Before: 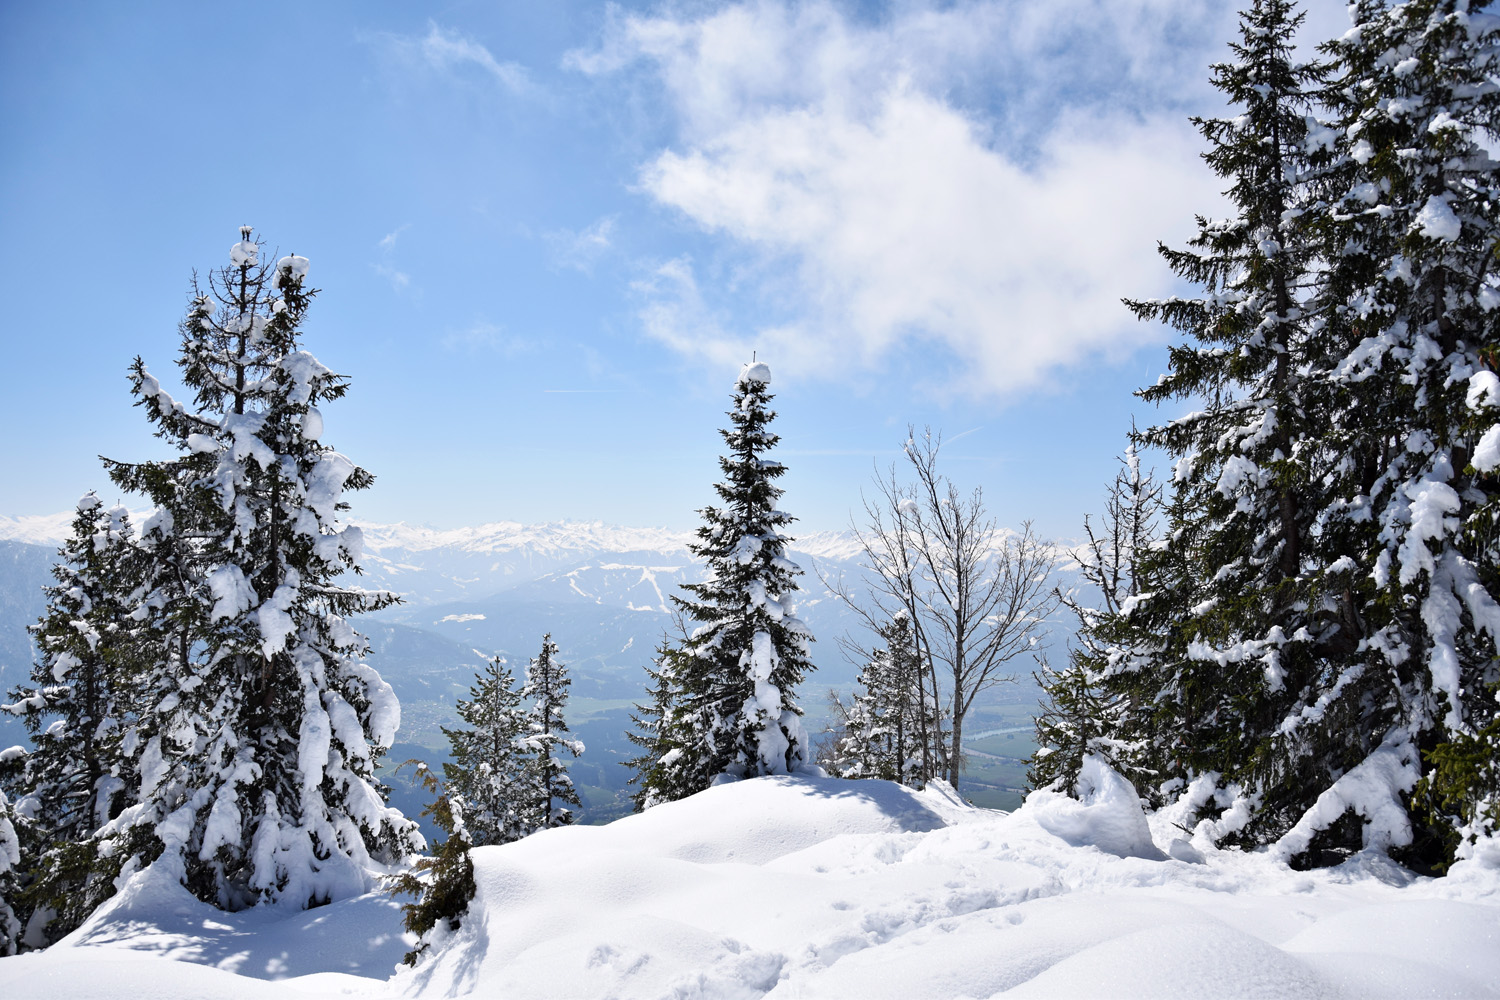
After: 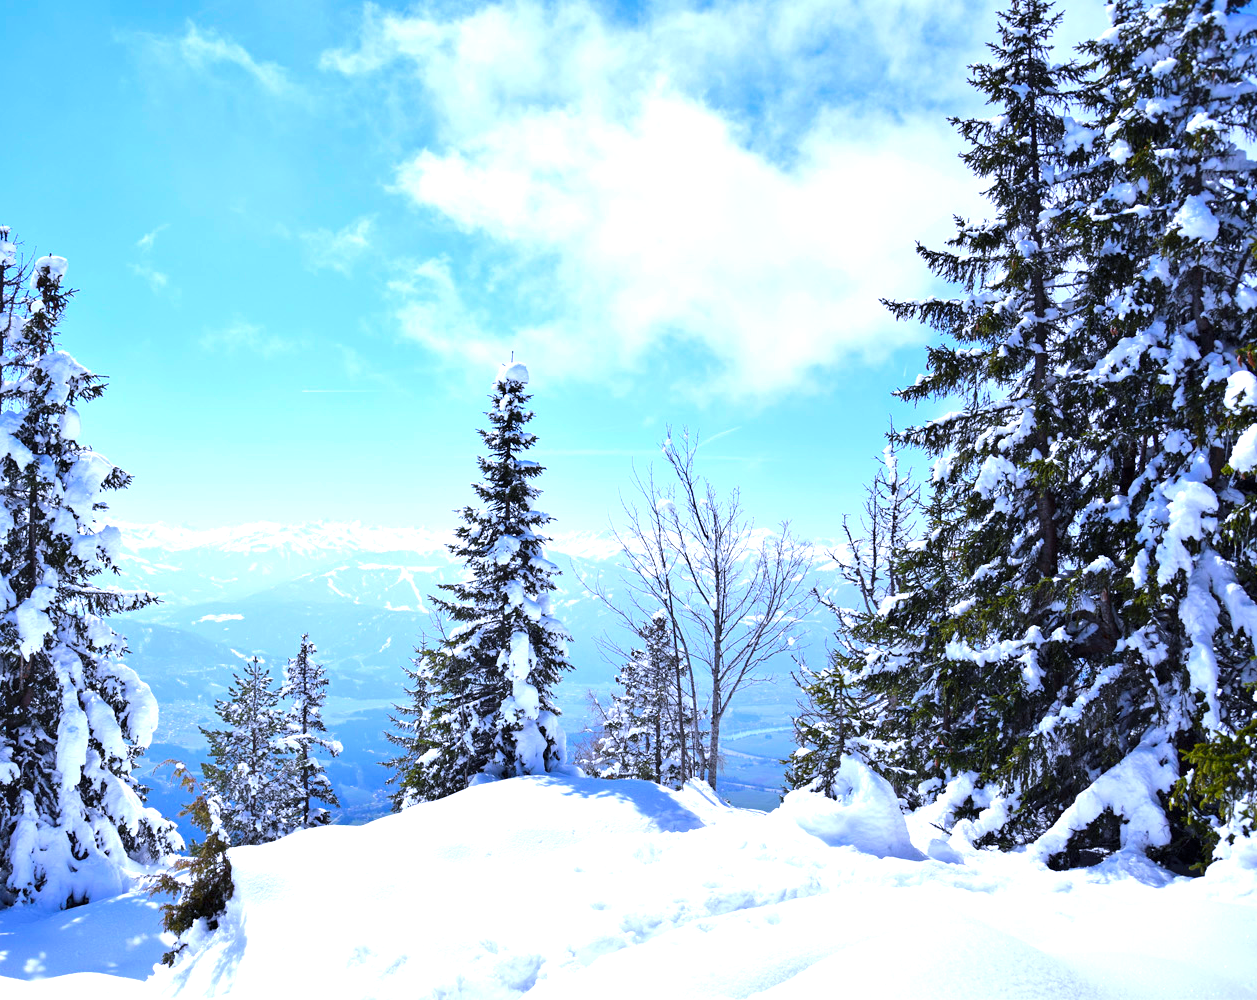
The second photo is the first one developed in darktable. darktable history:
crop: left 16.145%
white balance: red 1.004, blue 1.096
color calibration: x 0.37, y 0.382, temperature 4313.32 K
exposure: black level correction 0, exposure 0.7 EV, compensate exposure bias true, compensate highlight preservation false
color balance rgb: perceptual saturation grading › global saturation 25%, perceptual brilliance grading › mid-tones 10%, perceptual brilliance grading › shadows 15%, global vibrance 20%
